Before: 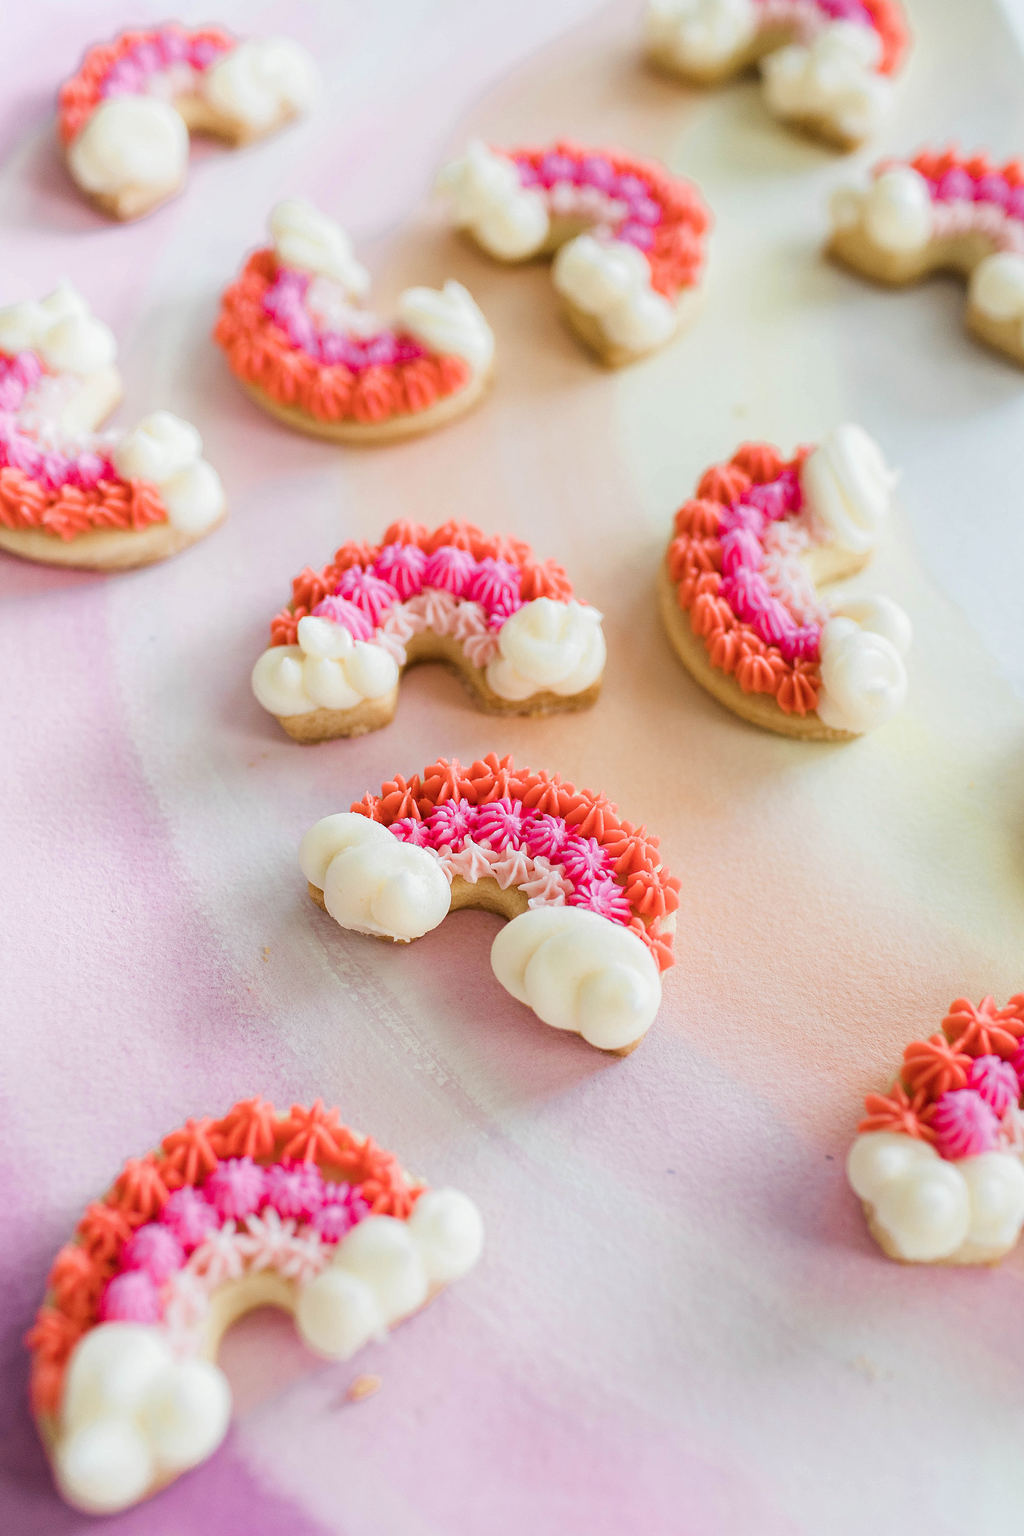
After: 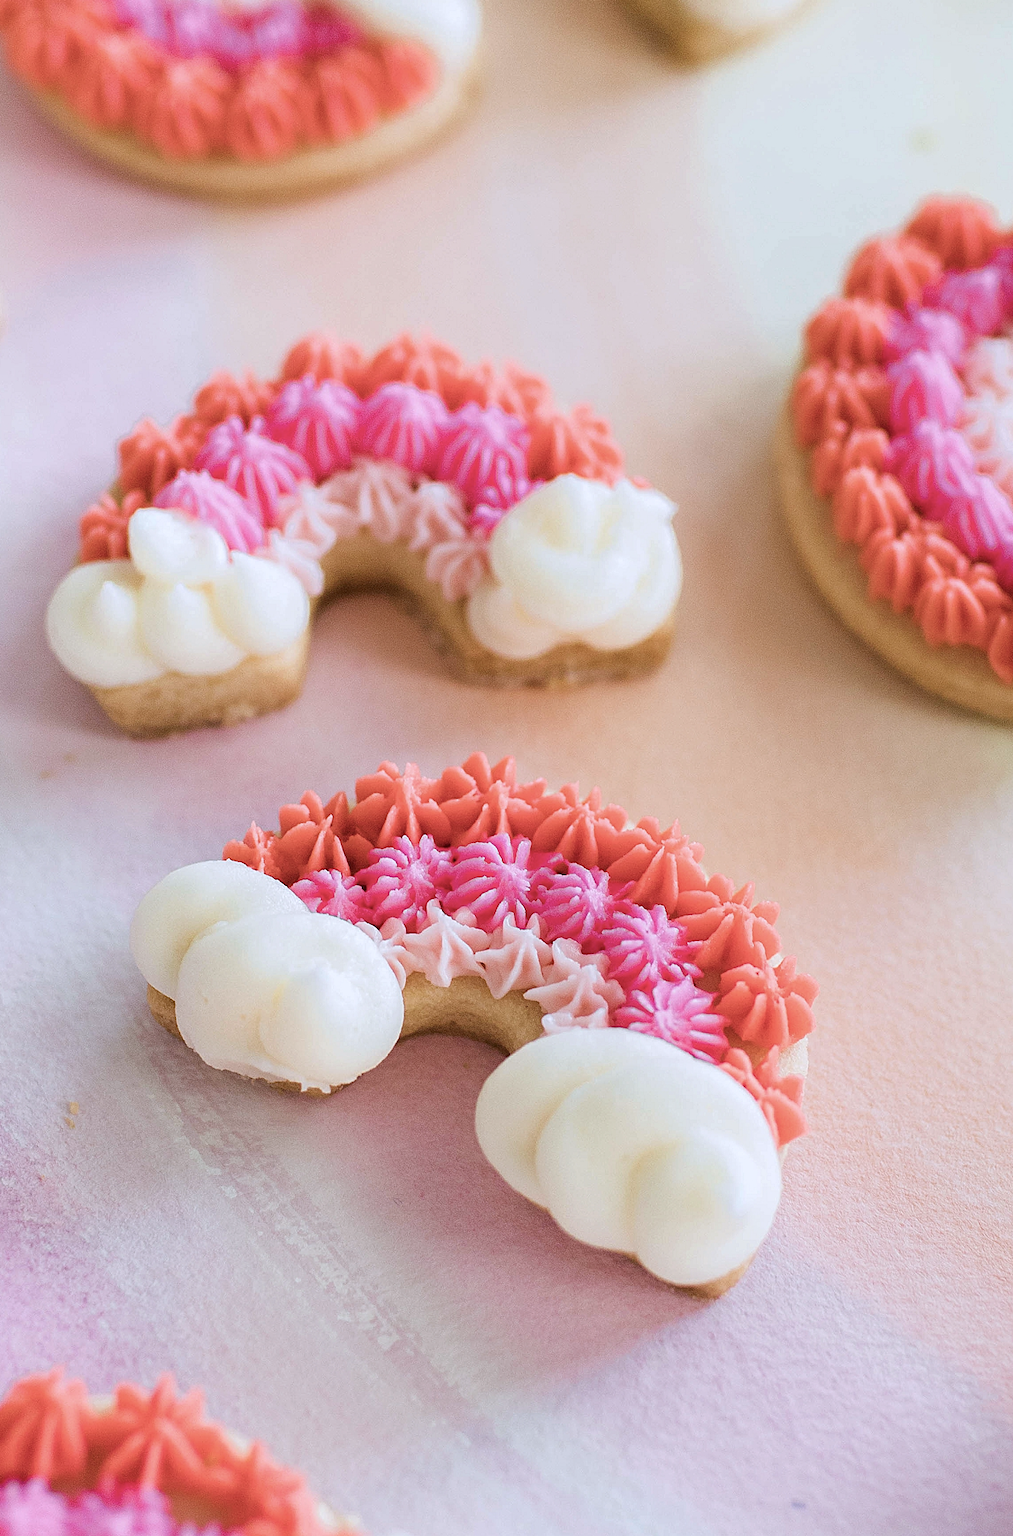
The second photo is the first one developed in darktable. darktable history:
crop and rotate: left 22.085%, top 21.706%, right 22.773%, bottom 22.567%
color calibration: illuminant as shot in camera, x 0.358, y 0.373, temperature 4628.91 K, gamut compression 2.98
